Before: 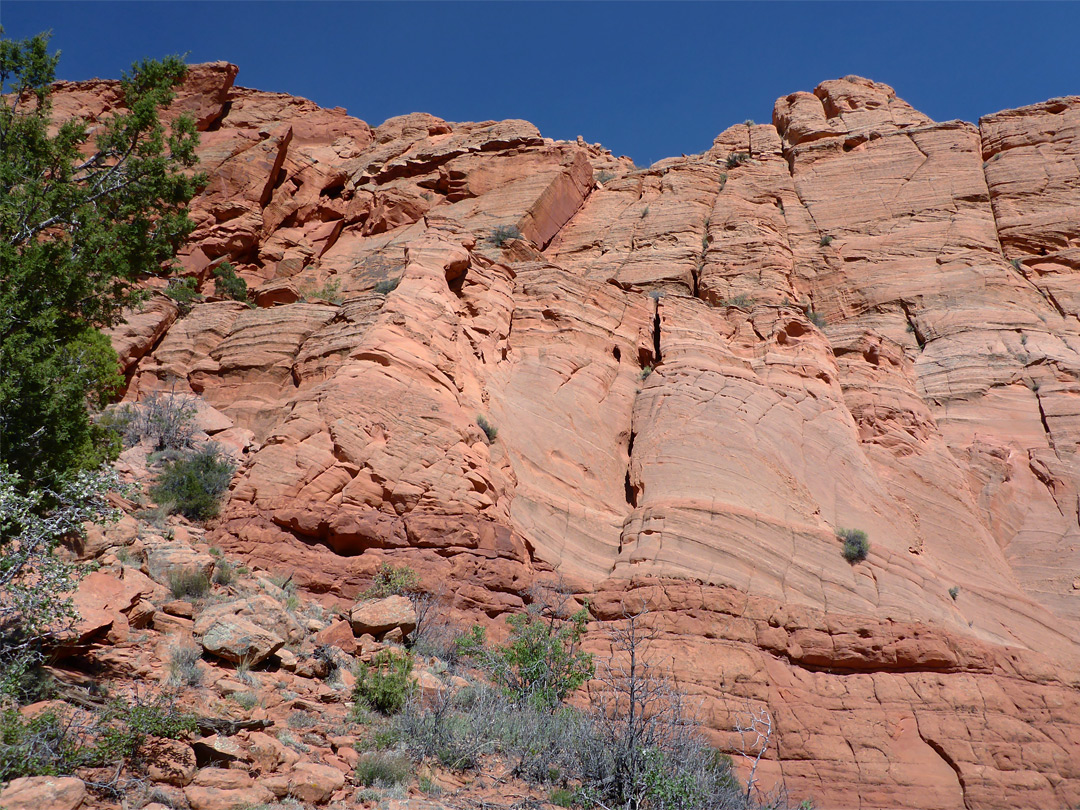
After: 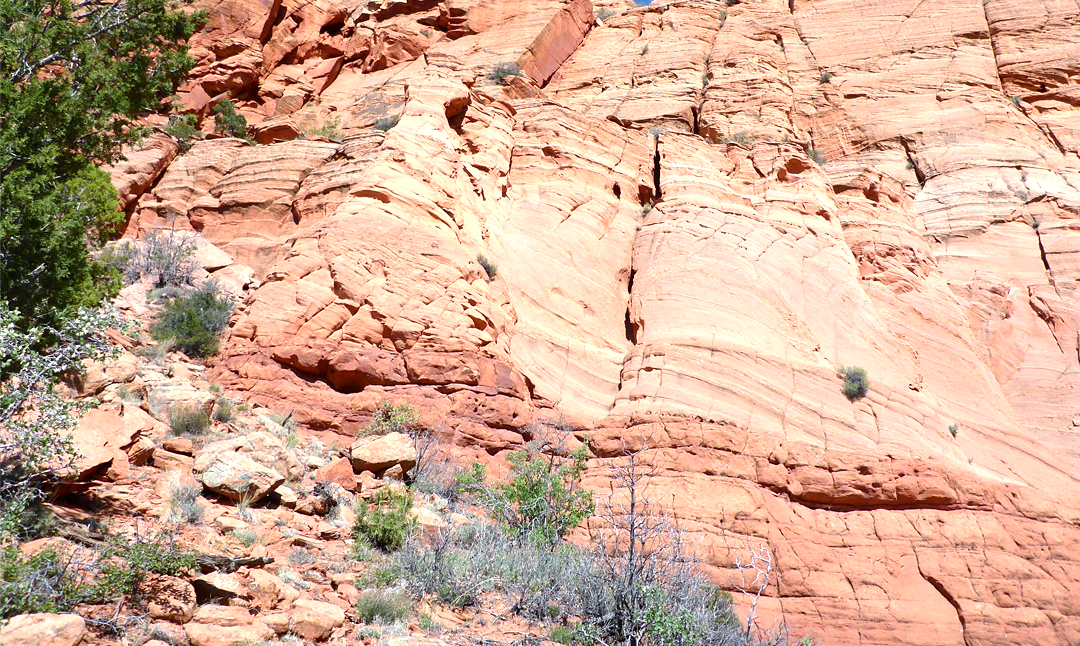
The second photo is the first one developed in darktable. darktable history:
exposure: black level correction 0.001, exposure 1.132 EV, compensate highlight preservation false
crop and rotate: top 20.157%
